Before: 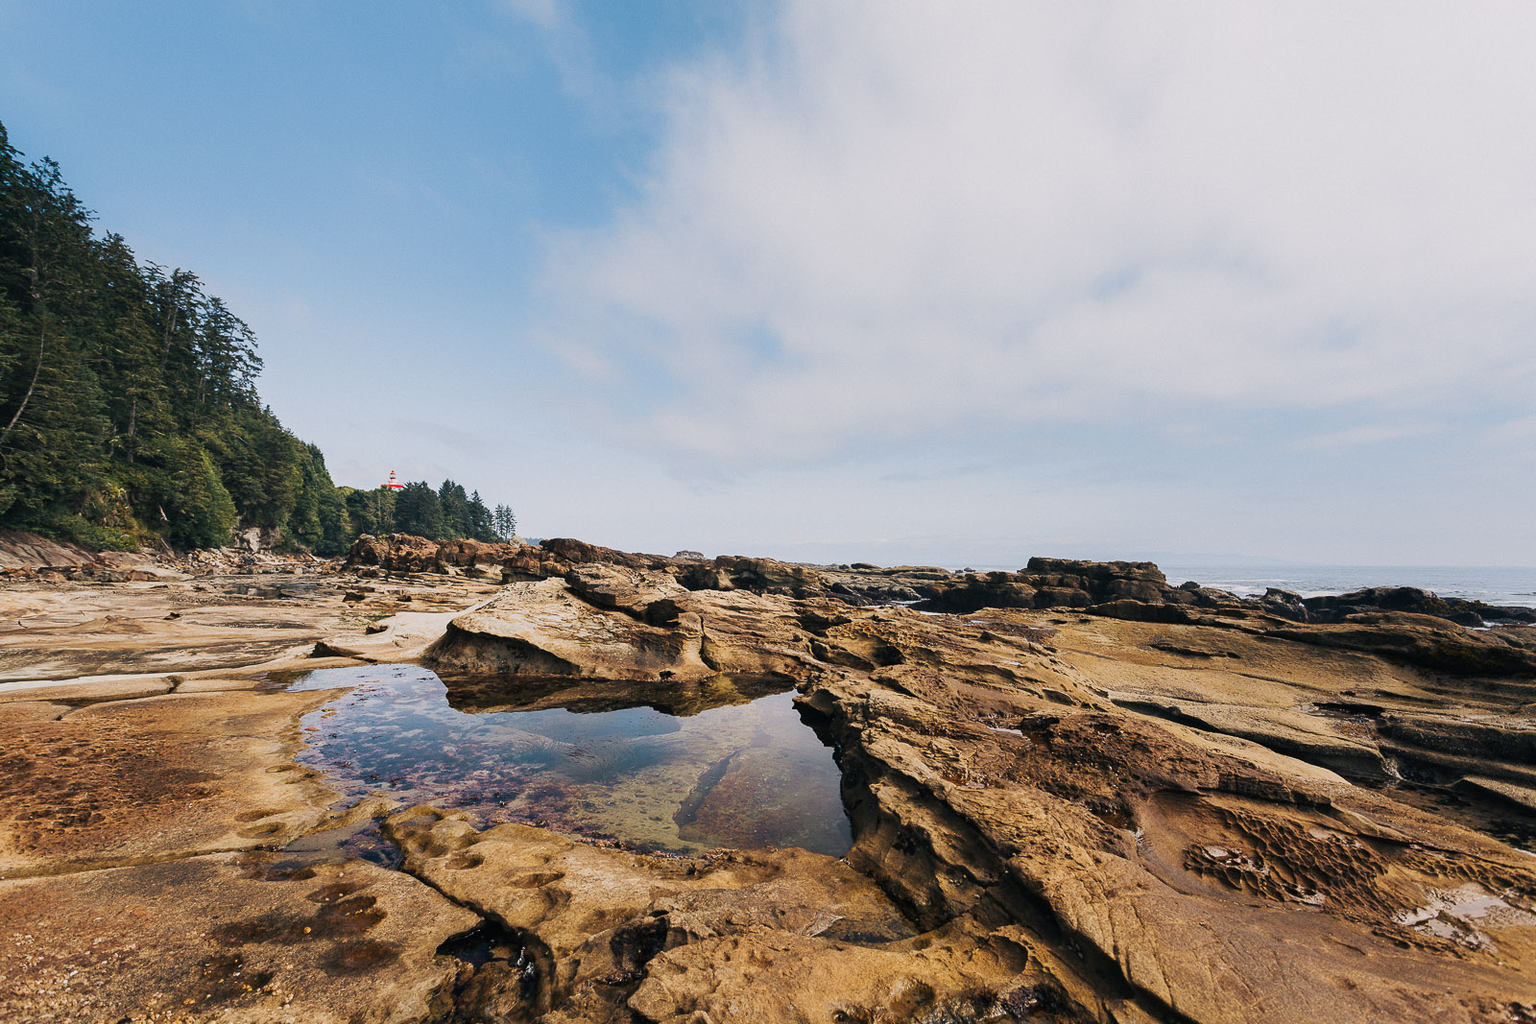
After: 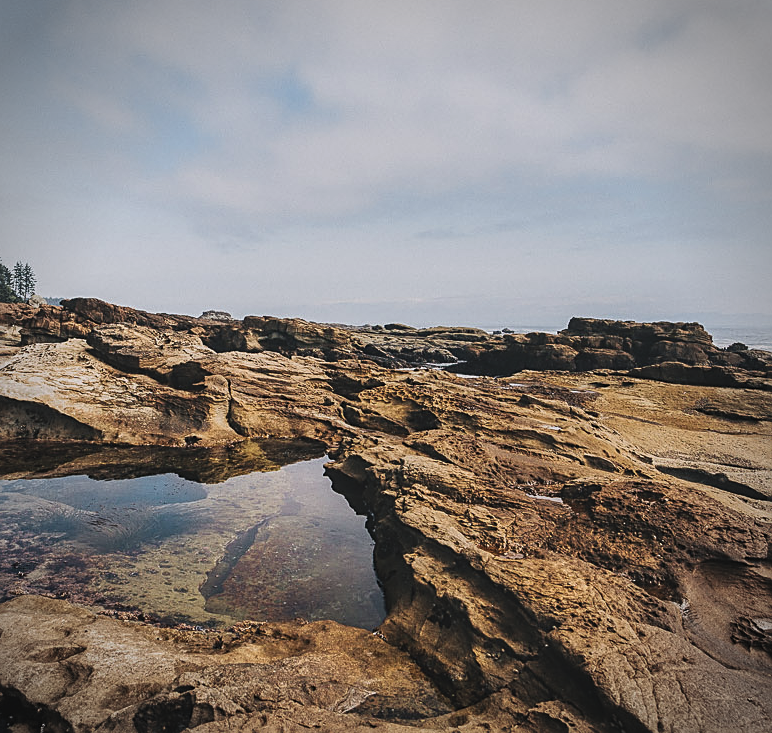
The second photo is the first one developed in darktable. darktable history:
crop: left 31.379%, top 24.658%, right 20.326%, bottom 6.628%
sharpen: on, module defaults
local contrast: detail 130%
exposure: black level correction -0.014, exposure -0.193 EV, compensate highlight preservation false
vignetting: automatic ratio true
